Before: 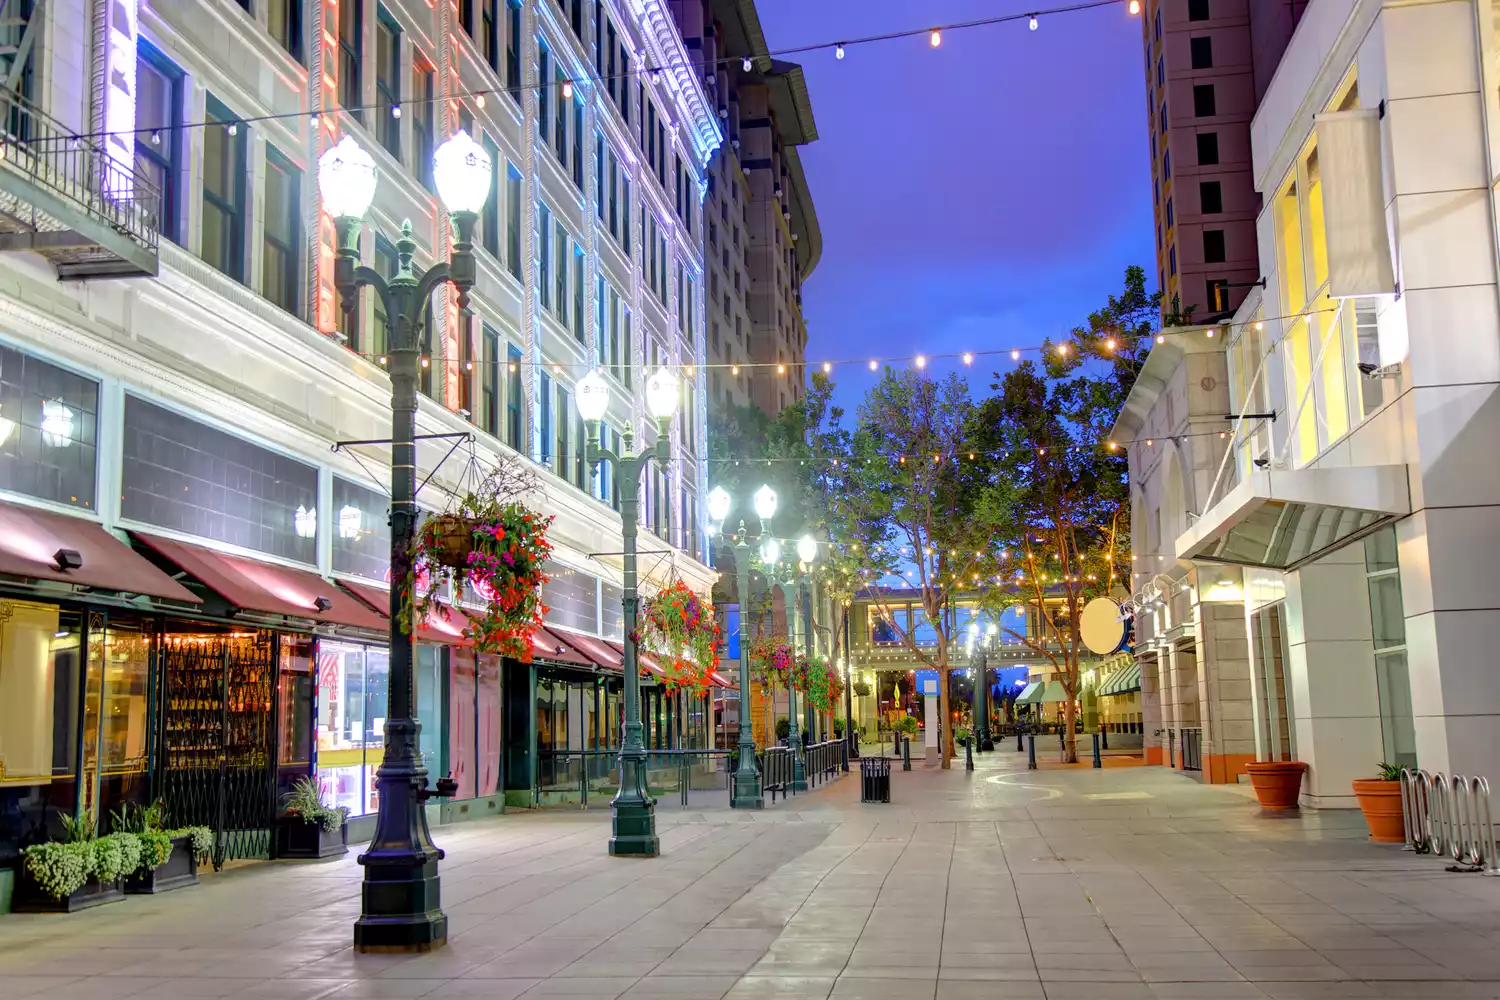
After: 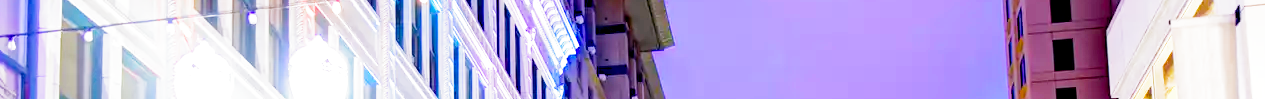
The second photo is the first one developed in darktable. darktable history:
filmic rgb: middle gray luminance 9.23%, black relative exposure -10.55 EV, white relative exposure 3.45 EV, threshold 6 EV, target black luminance 0%, hardness 5.98, latitude 59.69%, contrast 1.087, highlights saturation mix 5%, shadows ↔ highlights balance 29.23%, add noise in highlights 0, preserve chrominance no, color science v3 (2019), use custom middle-gray values true, iterations of high-quality reconstruction 0, contrast in highlights soft, enable highlight reconstruction true
crop and rotate: left 9.644%, top 9.491%, right 6.021%, bottom 80.509%
white balance: red 1.05, blue 1.072
color balance rgb: perceptual saturation grading › global saturation 25%, global vibrance 20%
color correction: highlights a* -0.137, highlights b* 0.137
exposure: exposure 0.574 EV, compensate highlight preservation false
